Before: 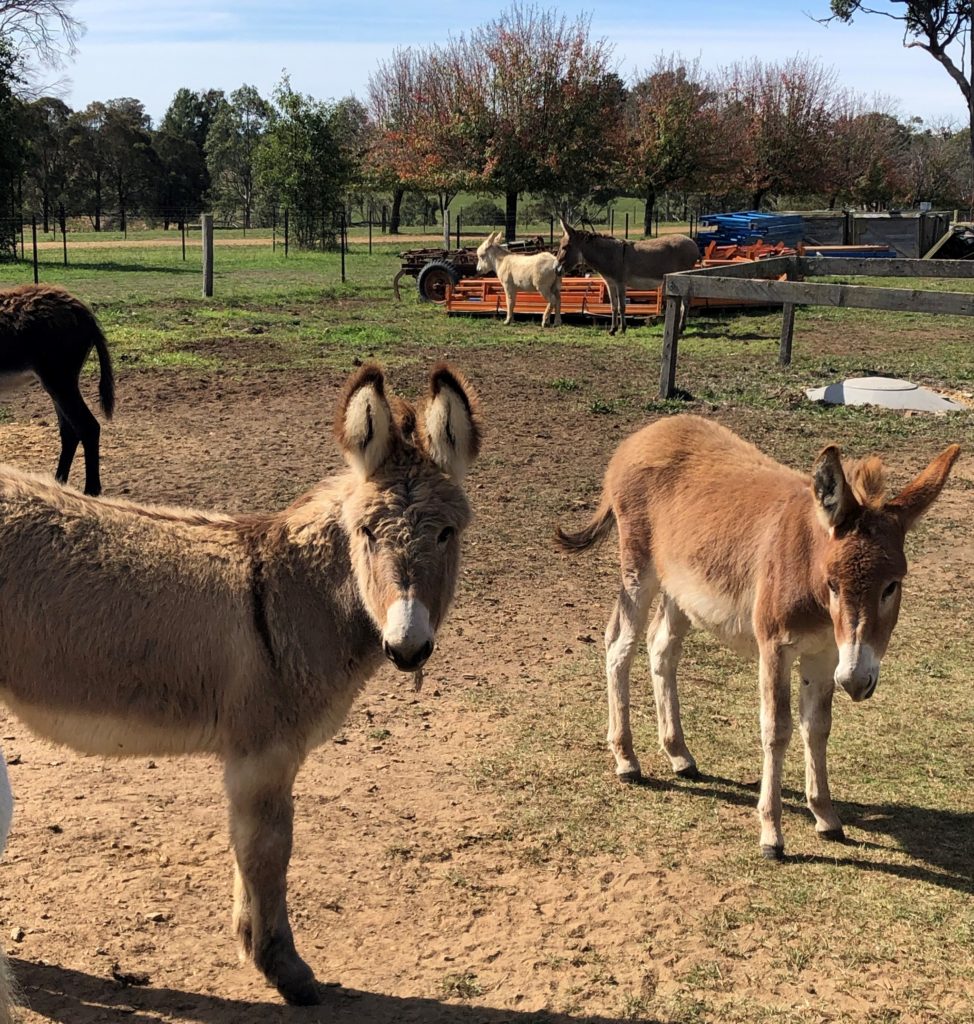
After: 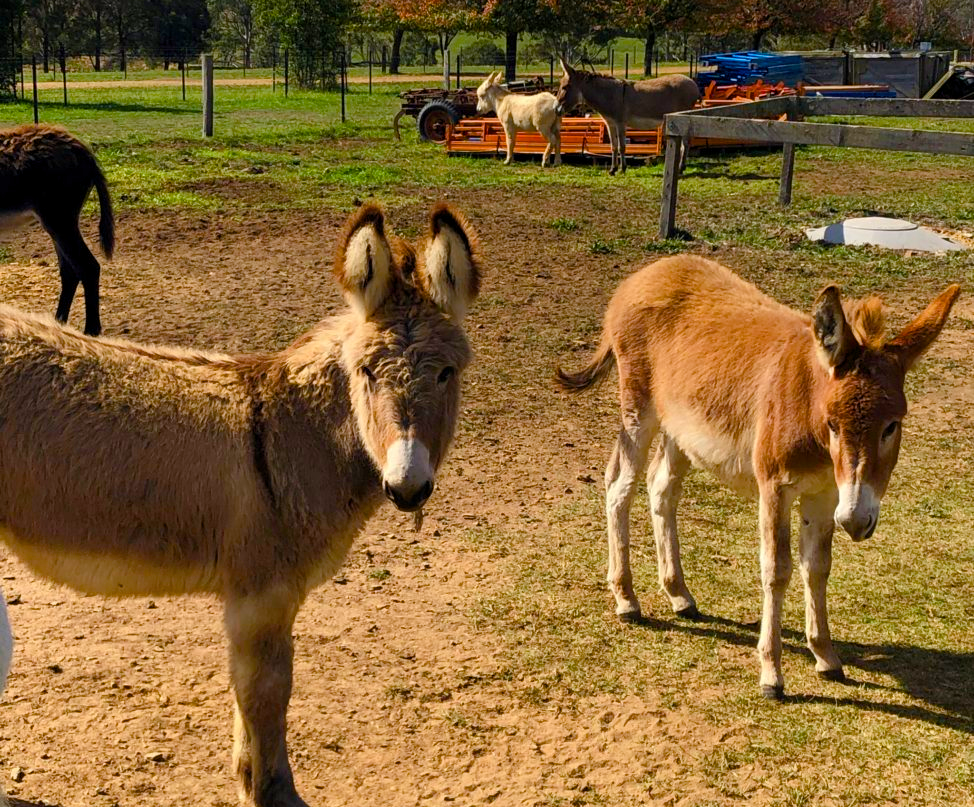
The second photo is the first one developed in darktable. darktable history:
color balance rgb: shadows lift › luminance 0.819%, shadows lift › chroma 0.111%, shadows lift › hue 20.16°, perceptual saturation grading › global saturation 20%, perceptual saturation grading › highlights -25.163%, perceptual saturation grading › shadows 49.858%, global vibrance 39.879%
crop and rotate: top 15.701%, bottom 5.404%
